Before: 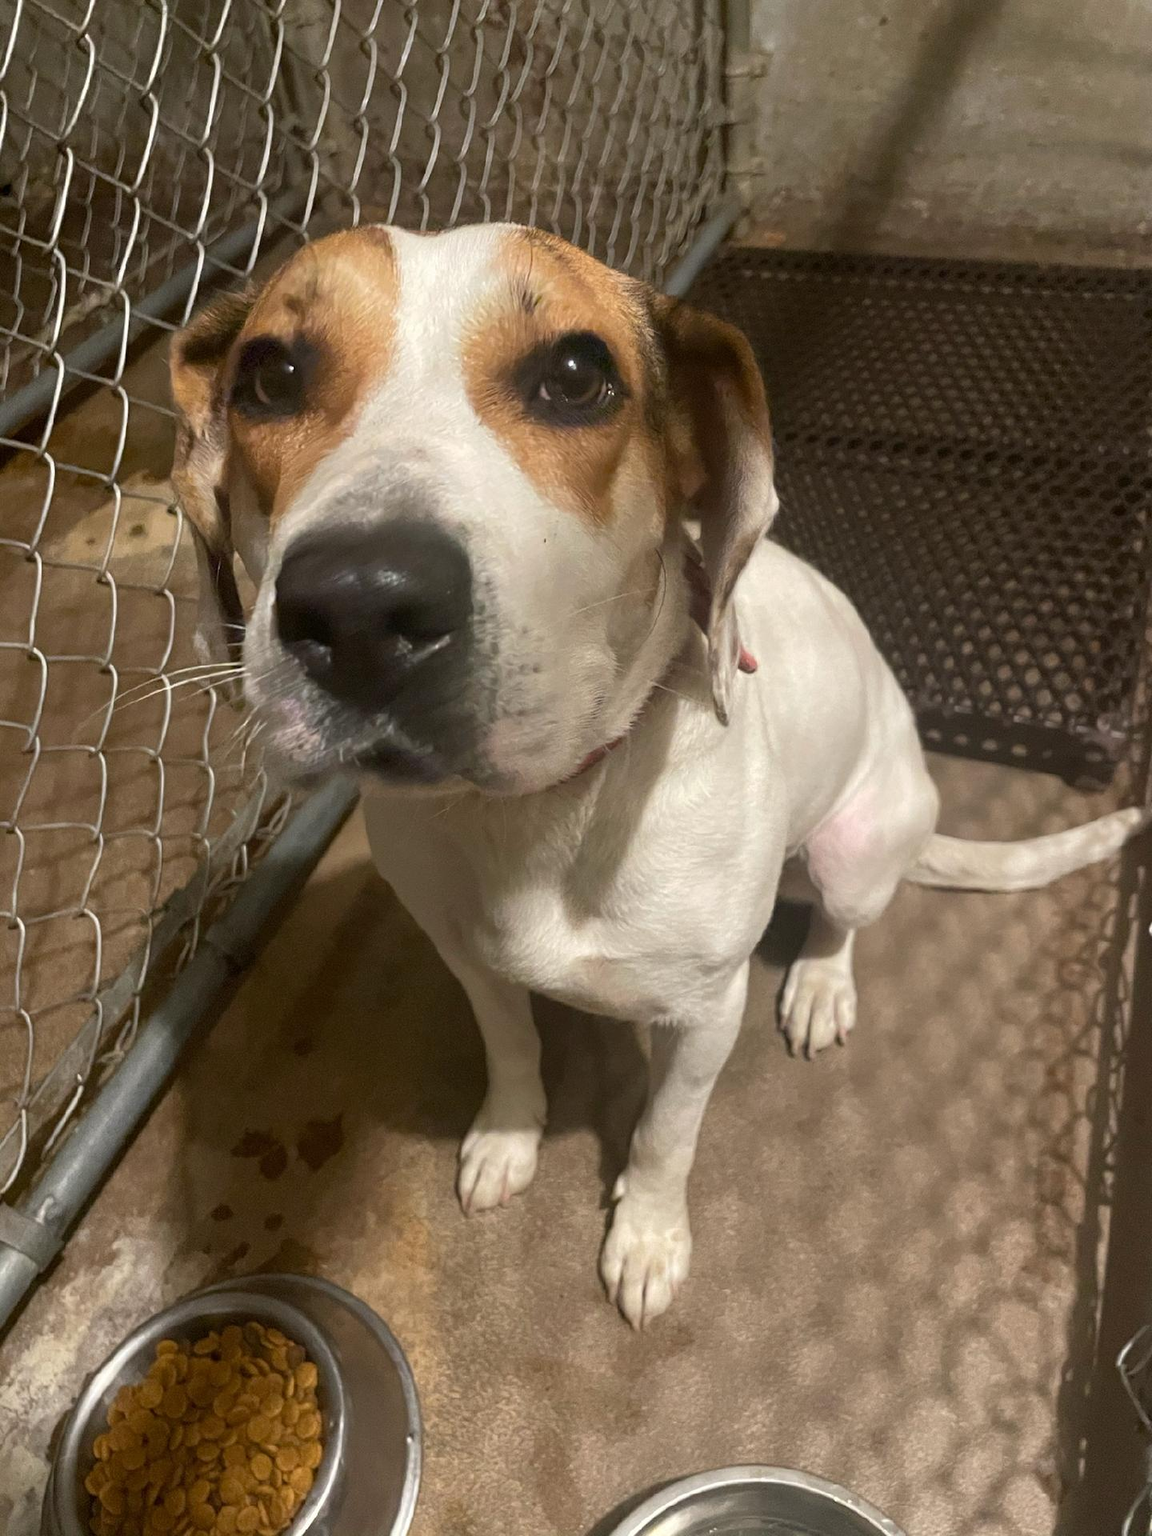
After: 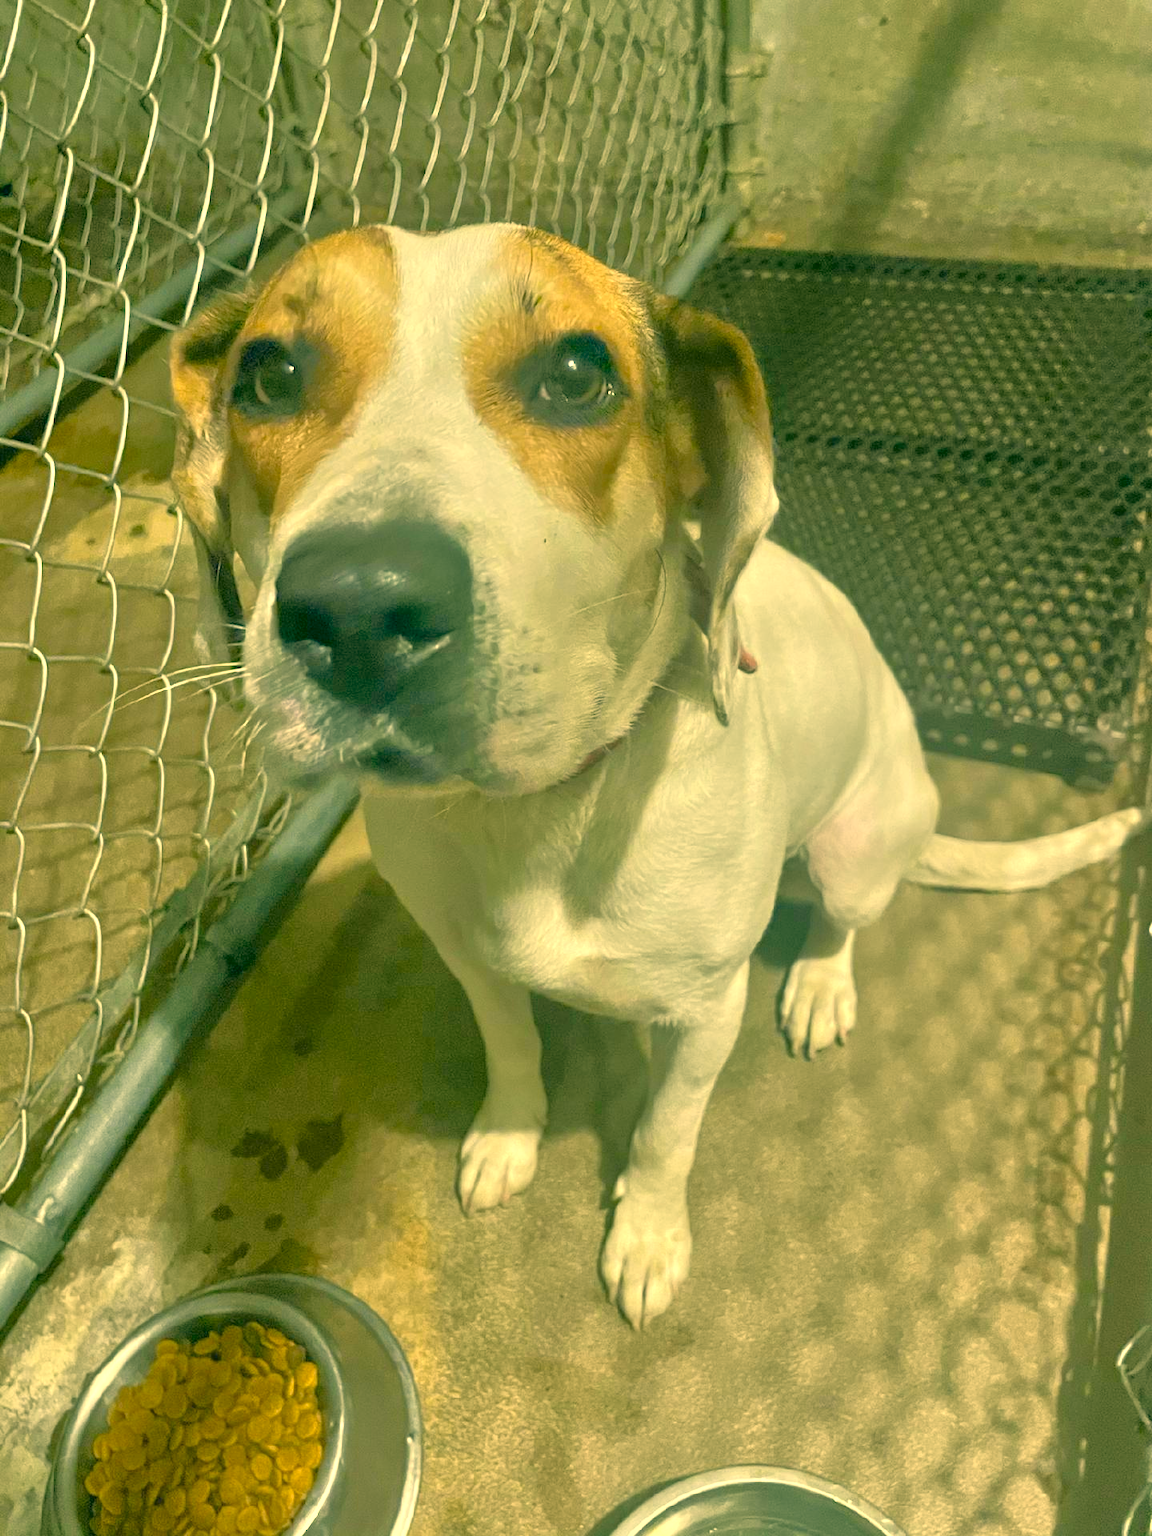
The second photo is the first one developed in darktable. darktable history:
tone equalizer: -8 EV 1.97 EV, -7 EV 2 EV, -6 EV 1.98 EV, -5 EV 1.99 EV, -4 EV 1.98 EV, -3 EV 1.5 EV, -2 EV 0.998 EV, -1 EV 0.518 EV
color correction: highlights a* 1.81, highlights b* 34.21, shadows a* -36.13, shadows b* -5.61
